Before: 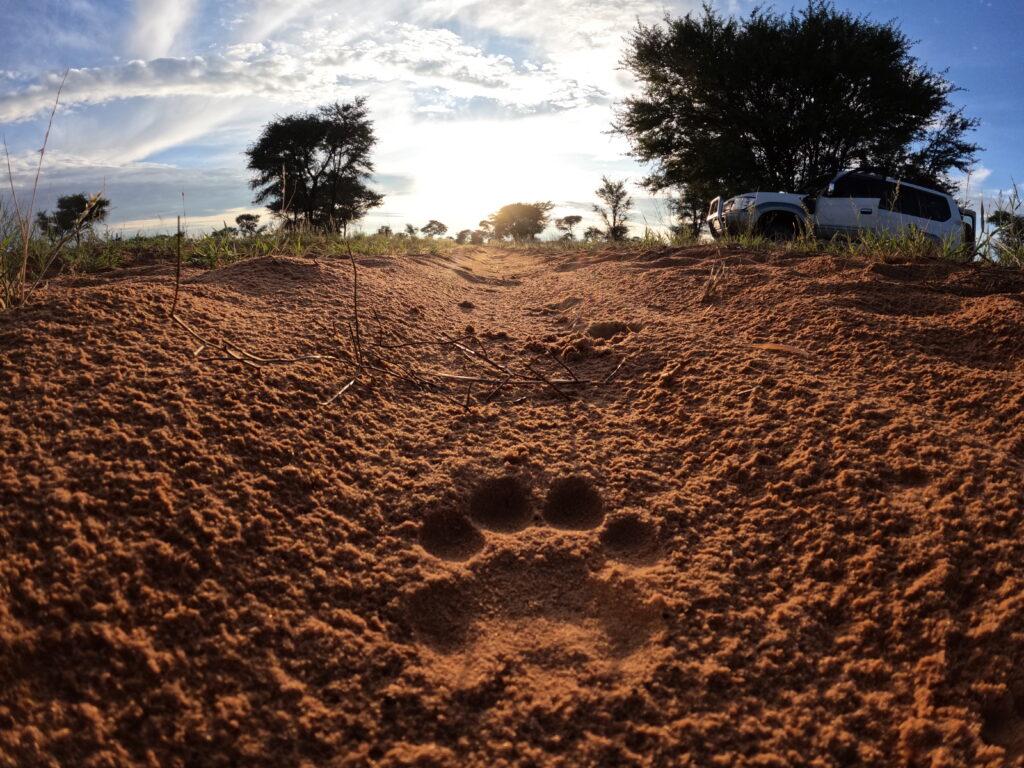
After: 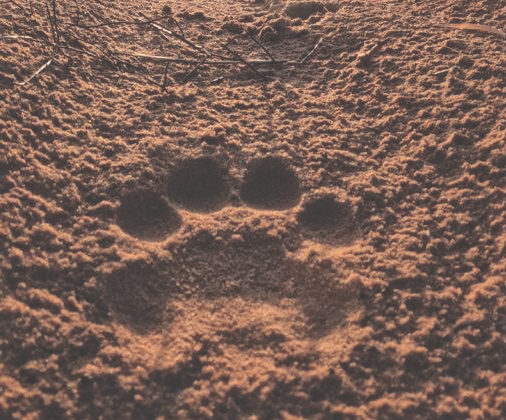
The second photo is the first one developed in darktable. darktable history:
global tonemap: drago (1, 100), detail 1
crop: left 29.672%, top 41.786%, right 20.851%, bottom 3.487%
exposure: black level correction -0.036, exposure -0.497 EV, compensate highlight preservation false
